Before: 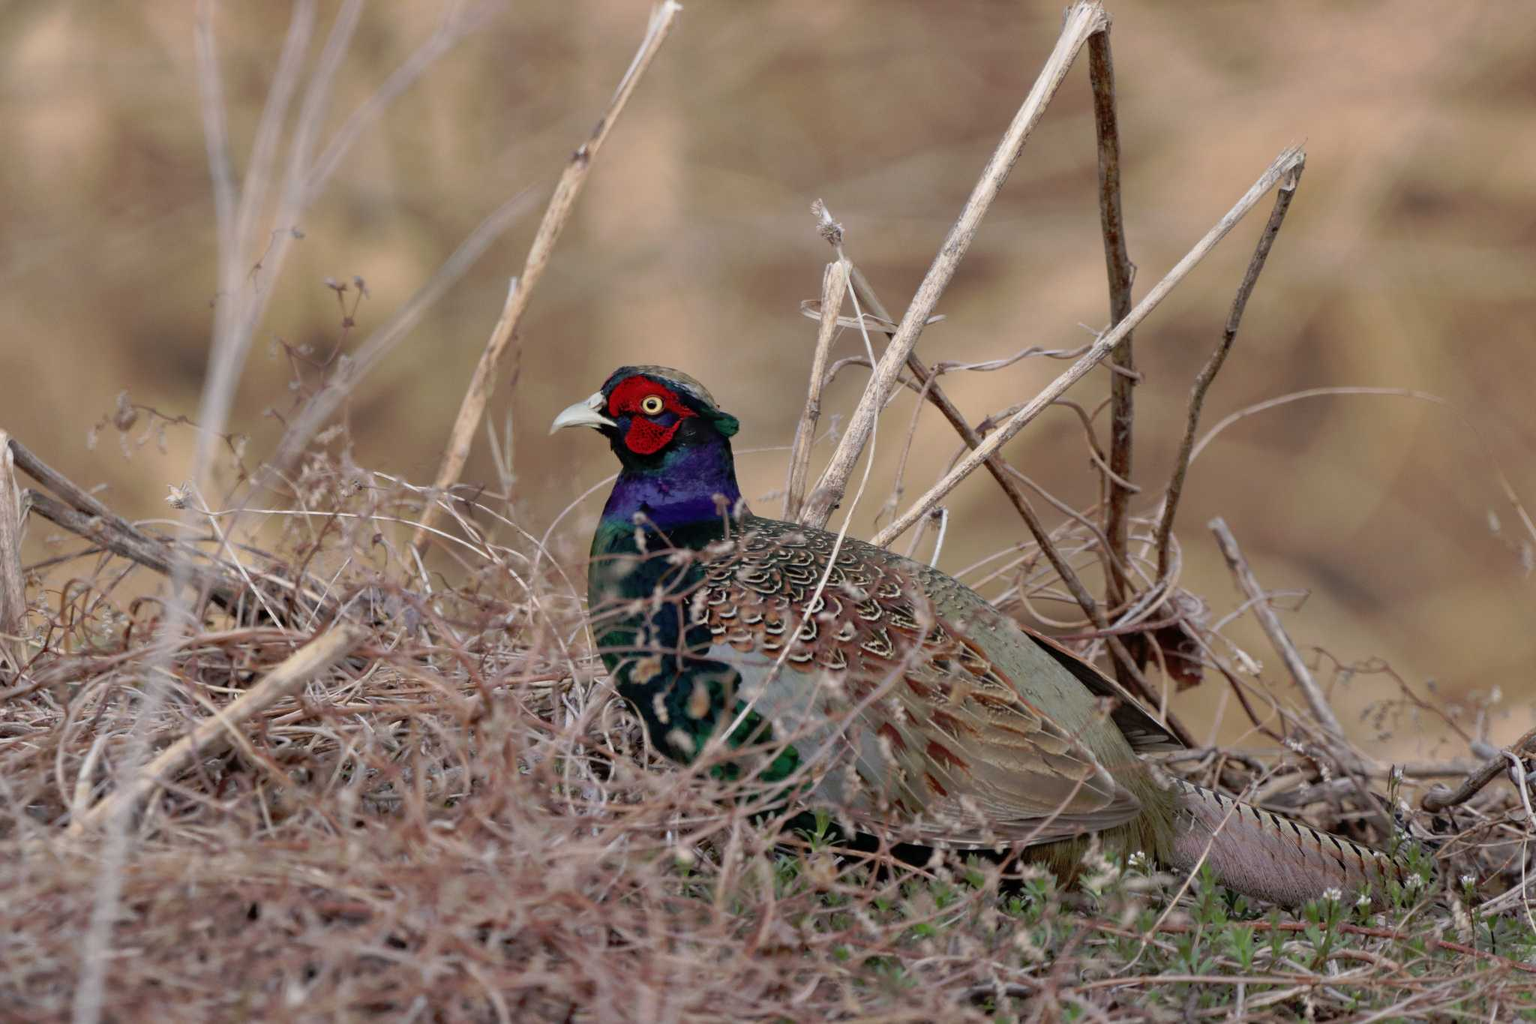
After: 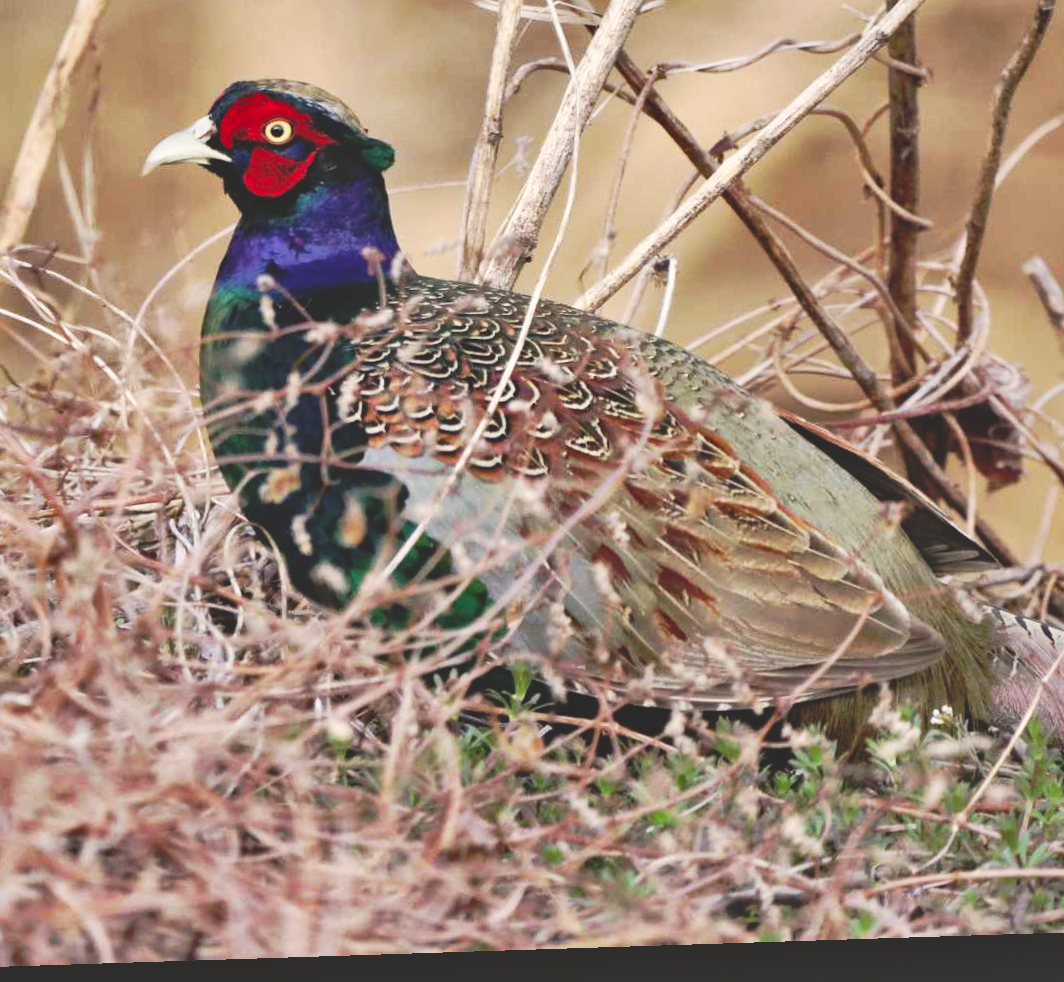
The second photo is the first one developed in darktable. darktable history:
rotate and perspective: rotation -1.77°, lens shift (horizontal) 0.004, automatic cropping off
base curve: curves: ch0 [(0, 0) (0.007, 0.004) (0.027, 0.03) (0.046, 0.07) (0.207, 0.54) (0.442, 0.872) (0.673, 0.972) (1, 1)], preserve colors none
crop and rotate: left 29.237%, top 31.152%, right 19.807%
local contrast: mode bilateral grid, contrast 20, coarseness 50, detail 120%, midtone range 0.2
tone equalizer: on, module defaults
exposure: black level correction -0.036, exposure -0.497 EV, compensate highlight preservation false
shadows and highlights: shadows 60, soften with gaussian
color correction: highlights a* 0.816, highlights b* 2.78, saturation 1.1
